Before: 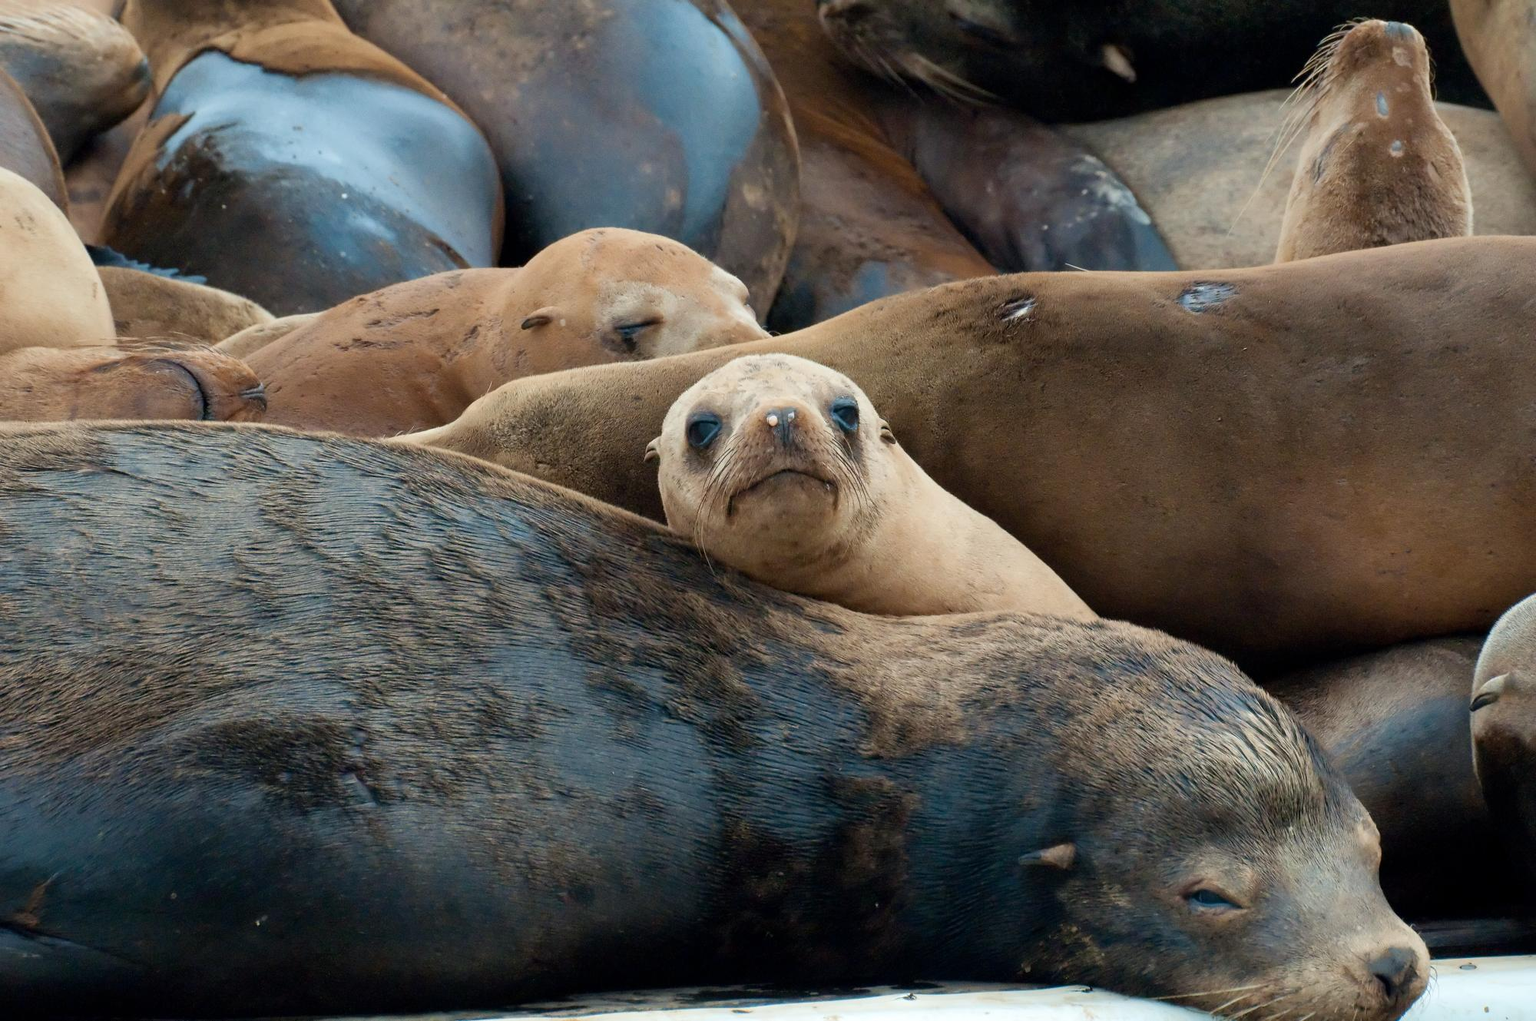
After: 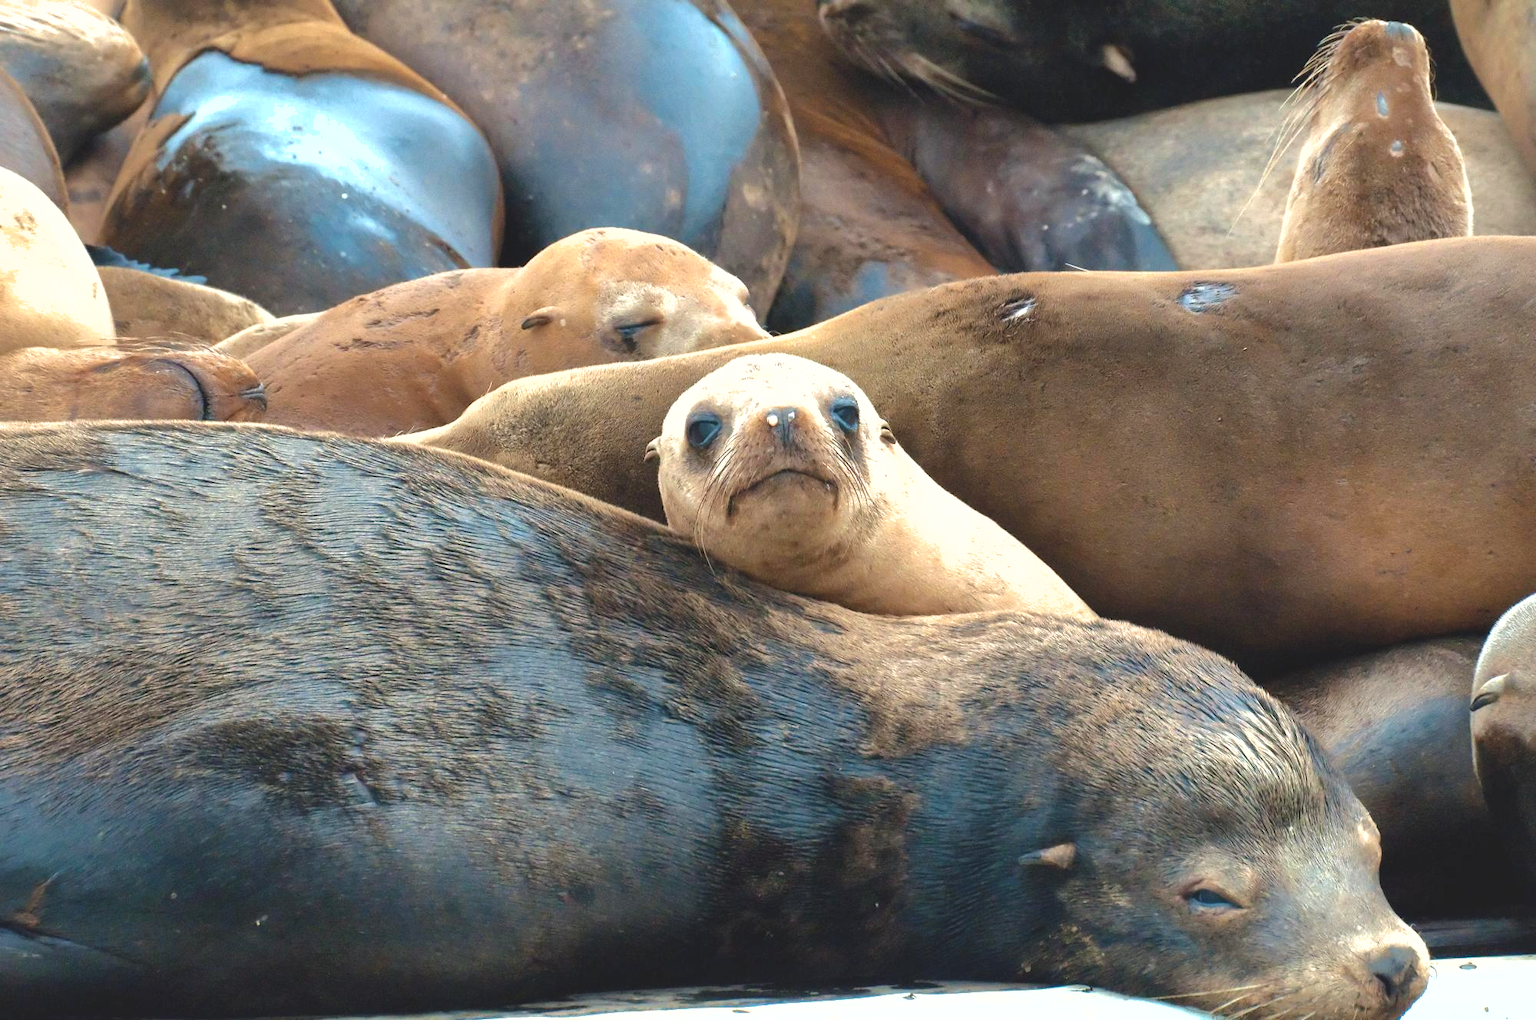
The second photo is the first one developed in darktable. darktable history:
exposure: black level correction -0.005, exposure 1 EV, compensate highlight preservation false
shadows and highlights: shadows 40, highlights -60
